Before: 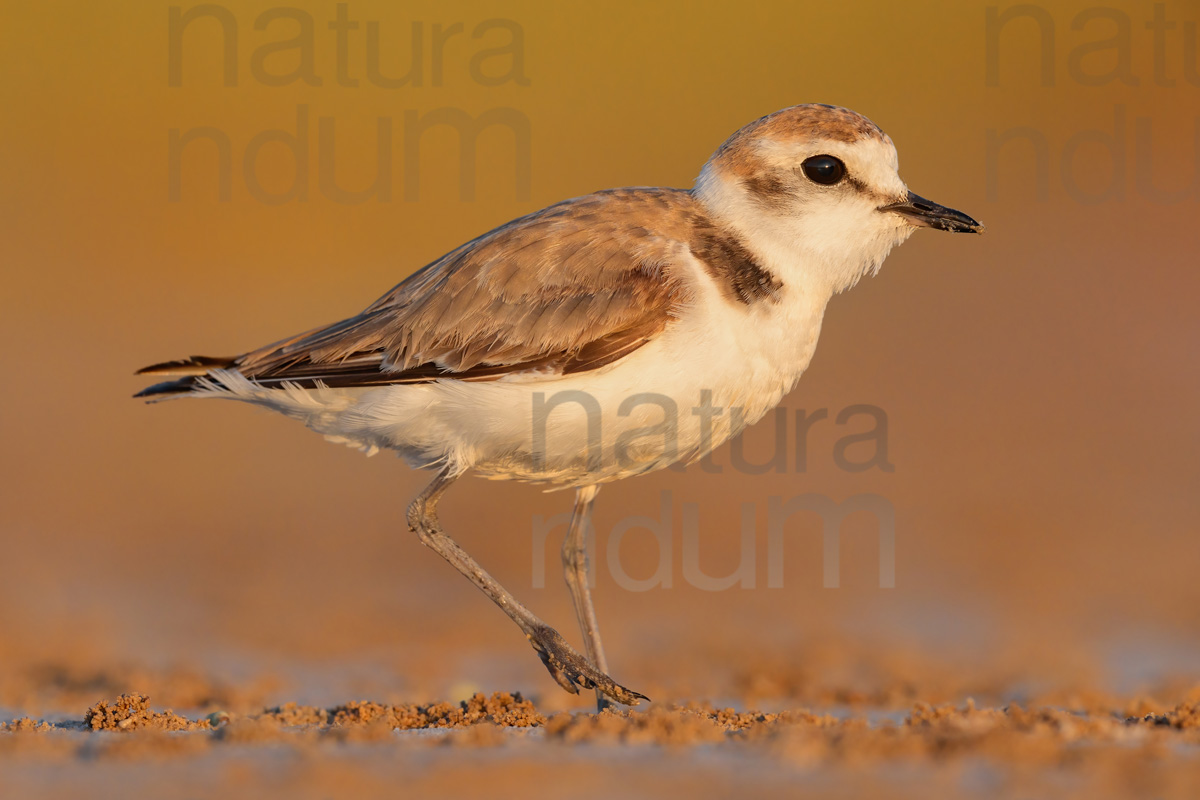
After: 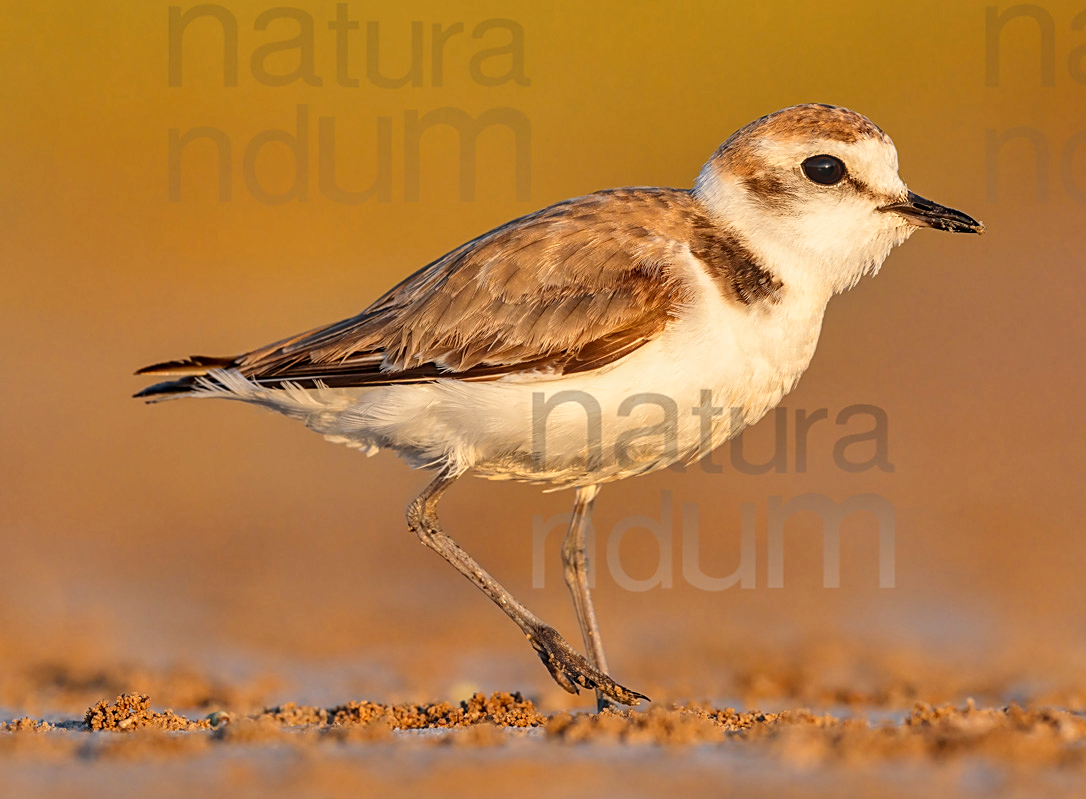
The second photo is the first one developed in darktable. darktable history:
tone curve: curves: ch0 [(0, 0) (0.091, 0.077) (0.517, 0.574) (0.745, 0.82) (0.844, 0.908) (0.909, 0.942) (1, 0.973)]; ch1 [(0, 0) (0.437, 0.404) (0.5, 0.5) (0.534, 0.546) (0.58, 0.603) (0.616, 0.649) (1, 1)]; ch2 [(0, 0) (0.442, 0.415) (0.5, 0.5) (0.535, 0.547) (0.585, 0.62) (1, 1)], preserve colors none
sharpen: on, module defaults
crop: right 9.496%, bottom 0.038%
local contrast: on, module defaults
tone equalizer: -7 EV 0.201 EV, -6 EV 0.1 EV, -5 EV 0.098 EV, -4 EV 0.028 EV, -2 EV -0.017 EV, -1 EV -0.059 EV, +0 EV -0.054 EV, mask exposure compensation -0.49 EV
shadows and highlights: soften with gaussian
